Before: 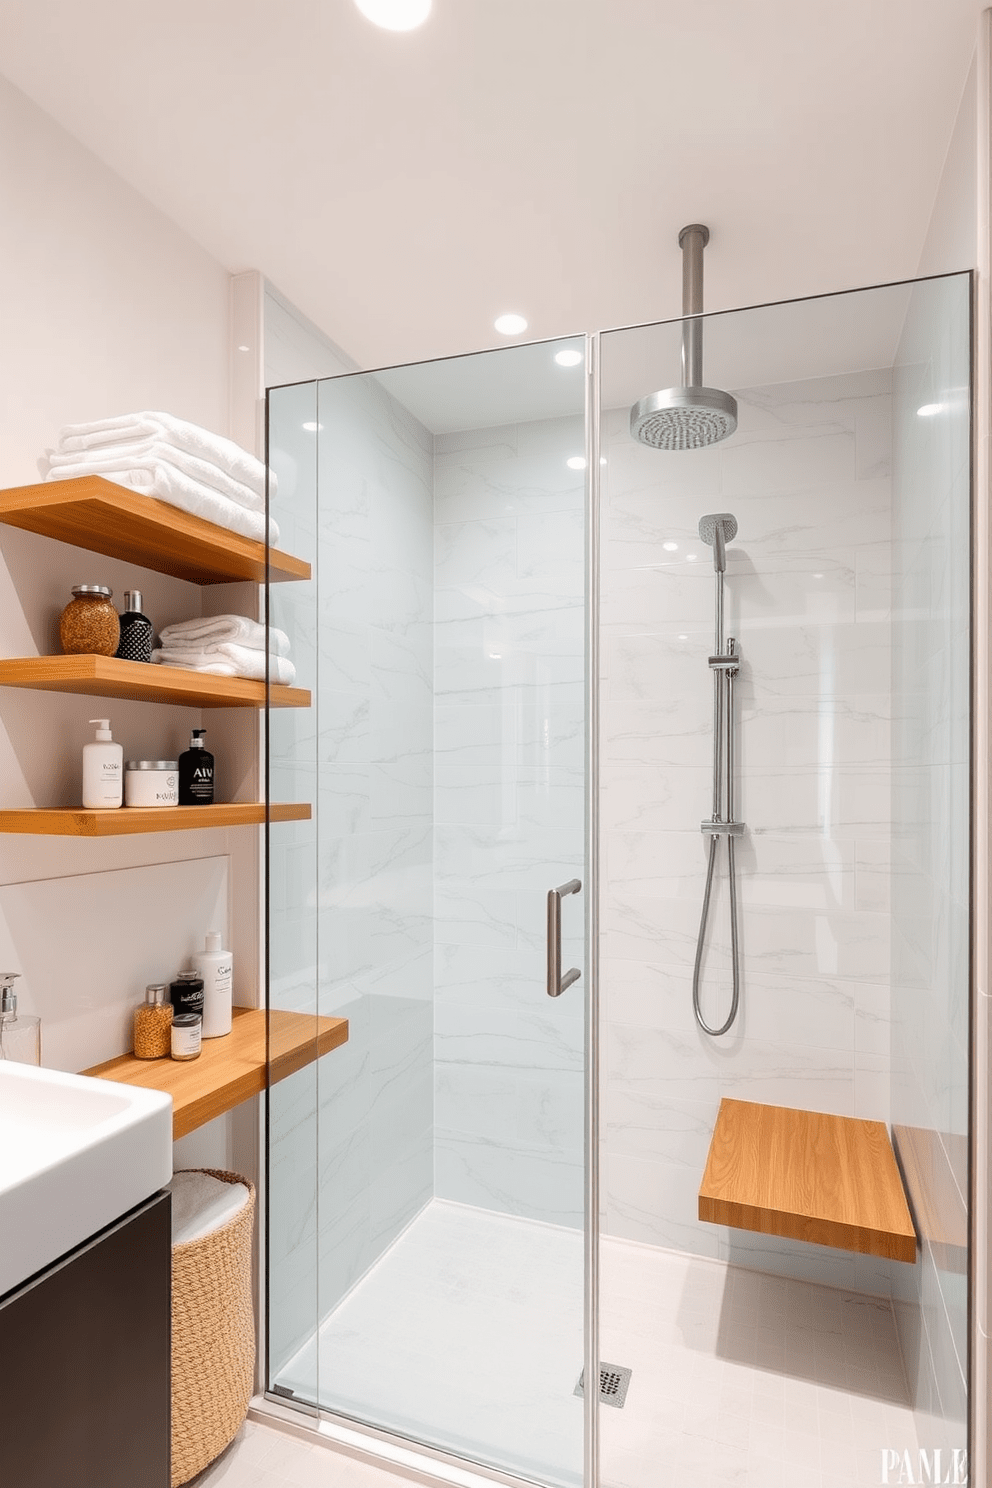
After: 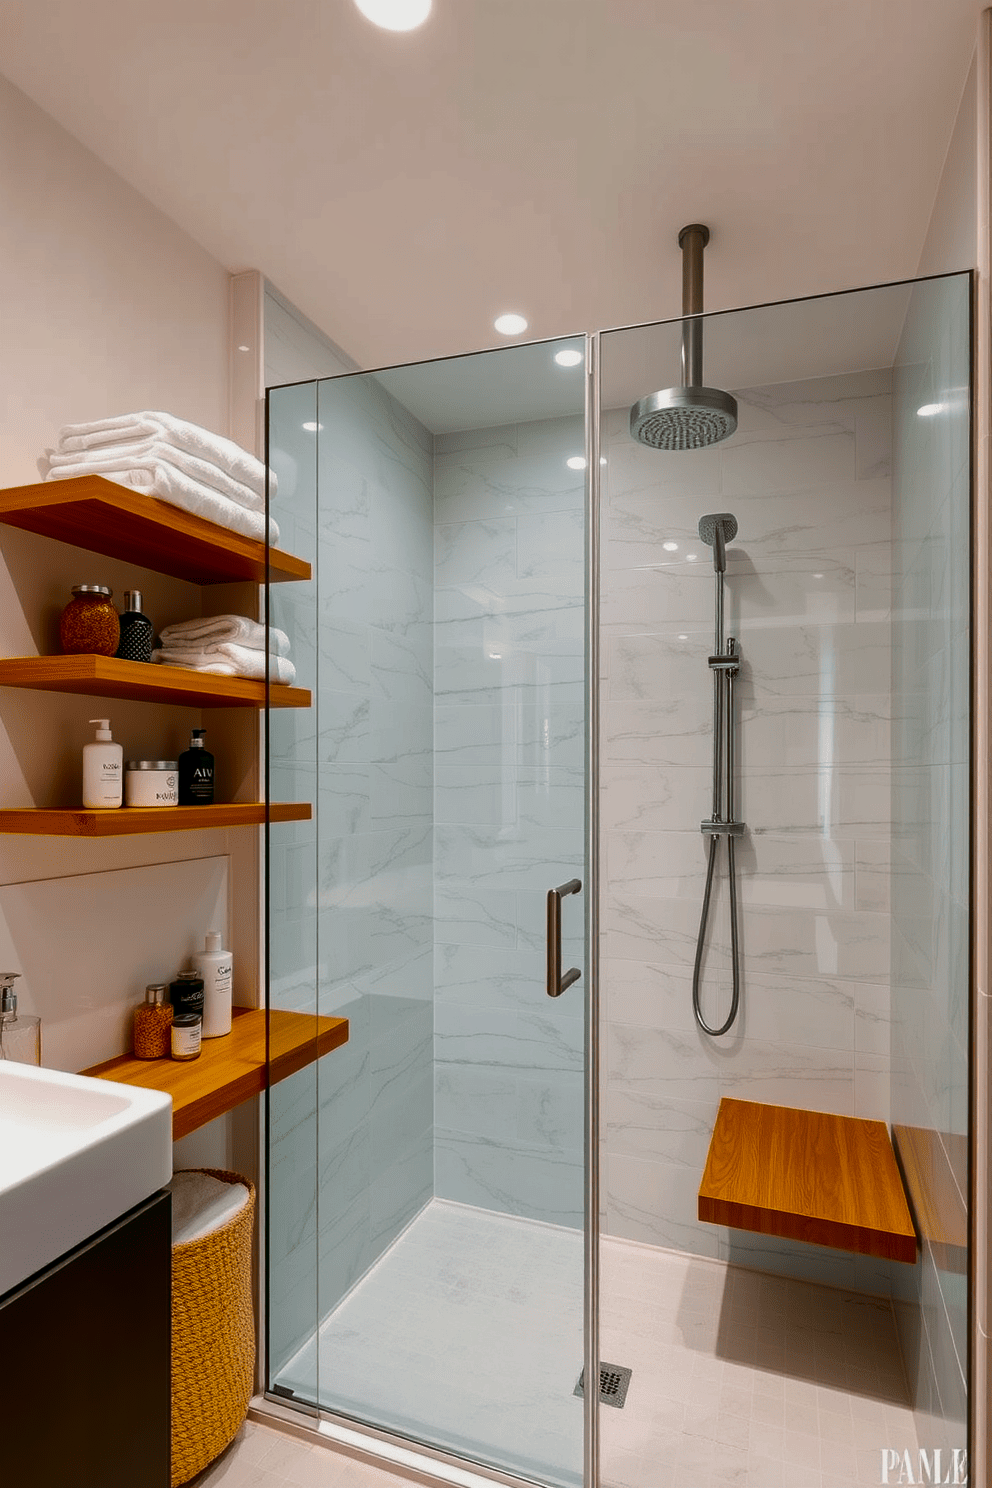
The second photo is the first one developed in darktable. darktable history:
contrast brightness saturation: brightness -0.52
shadows and highlights: shadows 29.64, highlights -30.48, highlights color adjustment 73.77%, low approximation 0.01, soften with gaussian
color balance rgb: global offset › luminance -0.317%, global offset › chroma 0.107%, global offset › hue 166.61°, linear chroma grading › shadows -29.644%, linear chroma grading › global chroma 35.659%, perceptual saturation grading › global saturation 39.076%, perceptual brilliance grading › global brilliance 1.76%, perceptual brilliance grading › highlights -3.89%, global vibrance 20%
